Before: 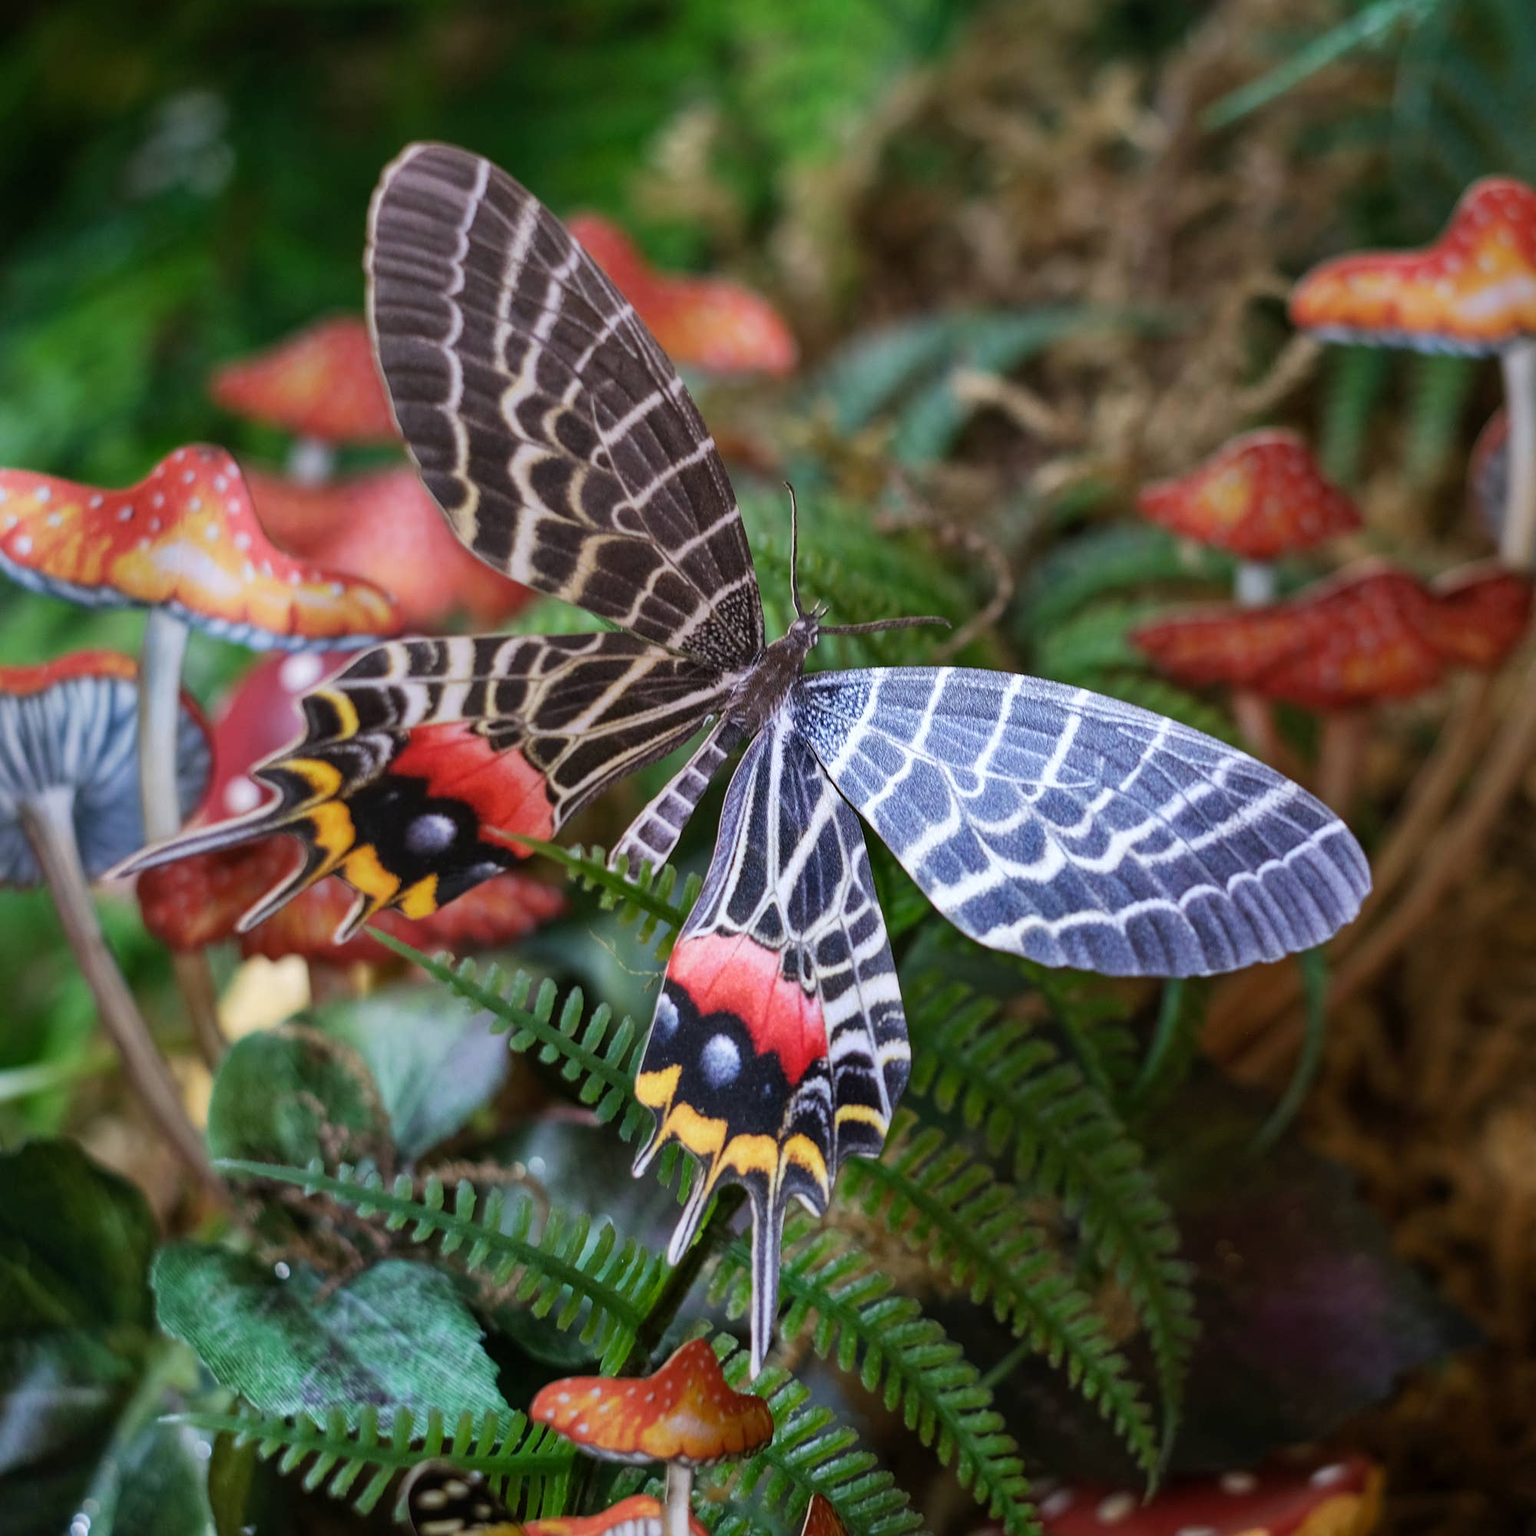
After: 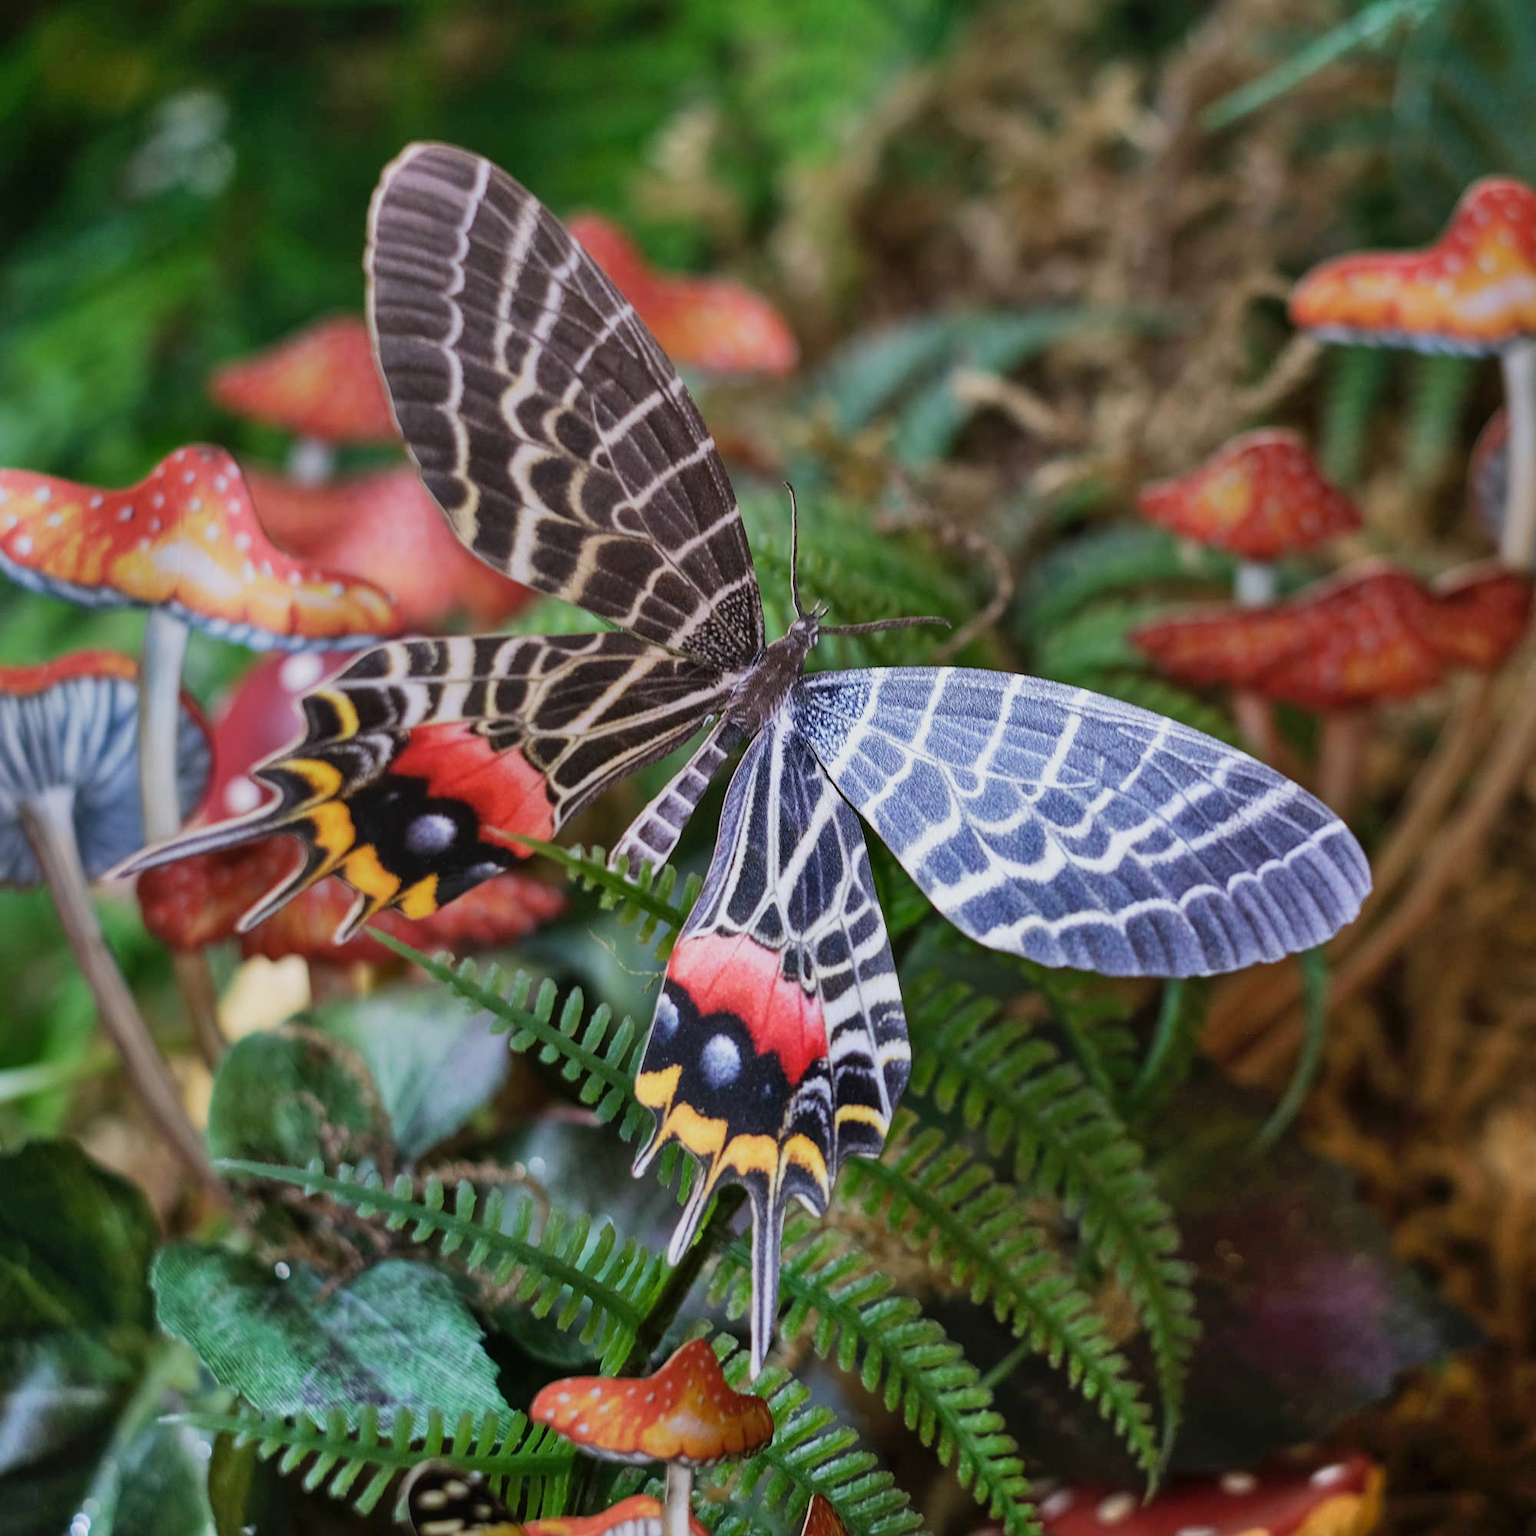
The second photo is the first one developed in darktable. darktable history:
sigmoid: contrast 1.22, skew 0.65
shadows and highlights: soften with gaussian
